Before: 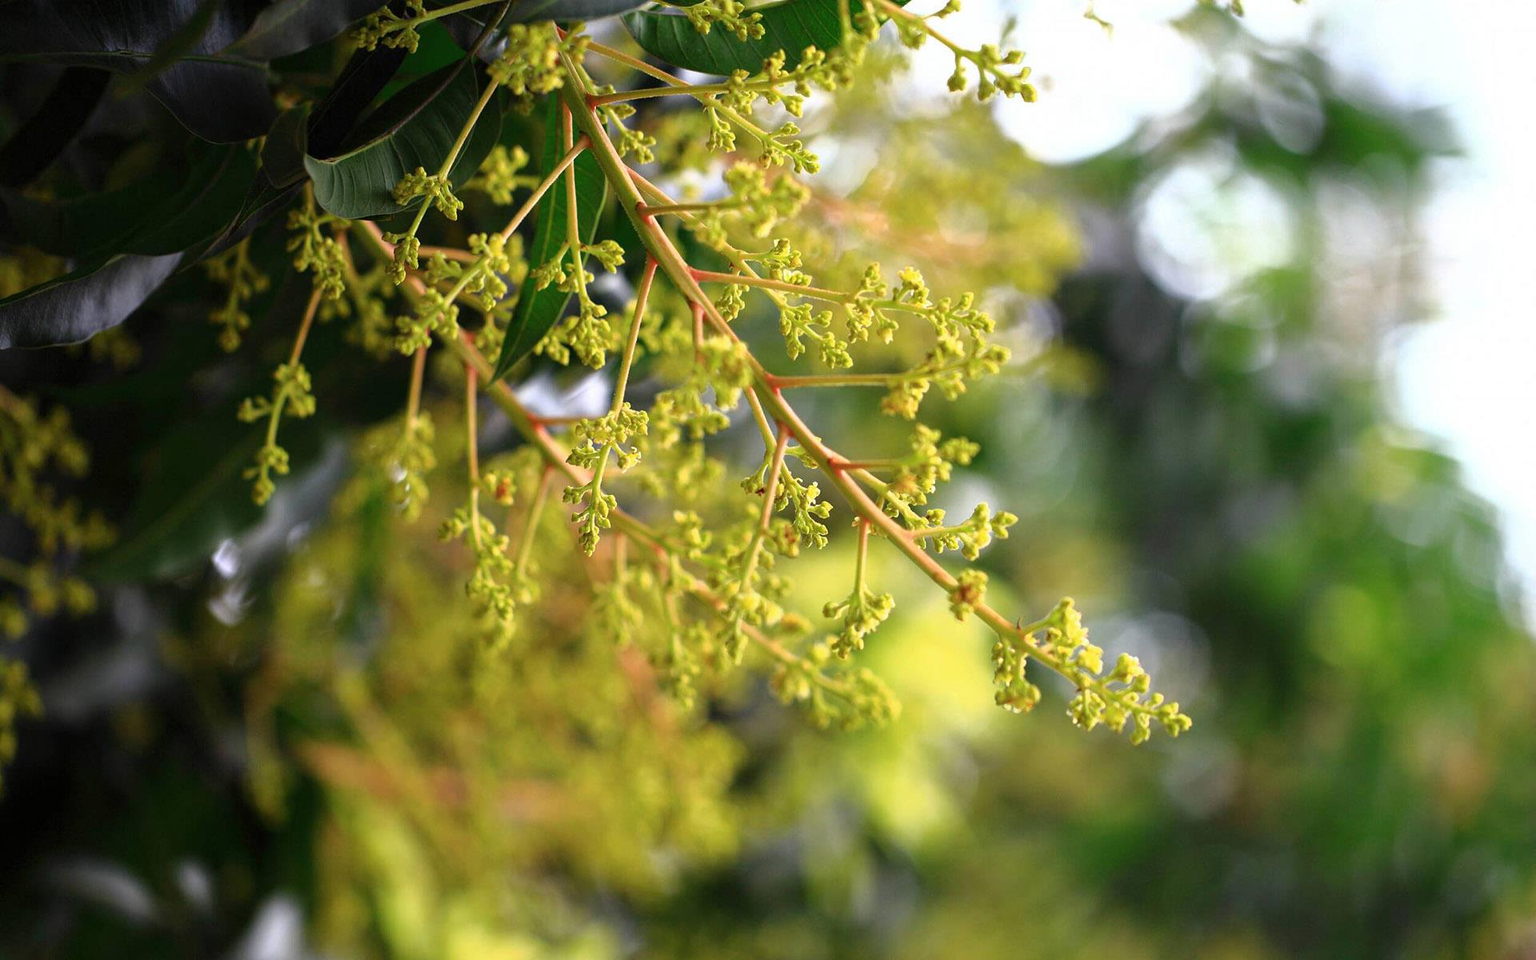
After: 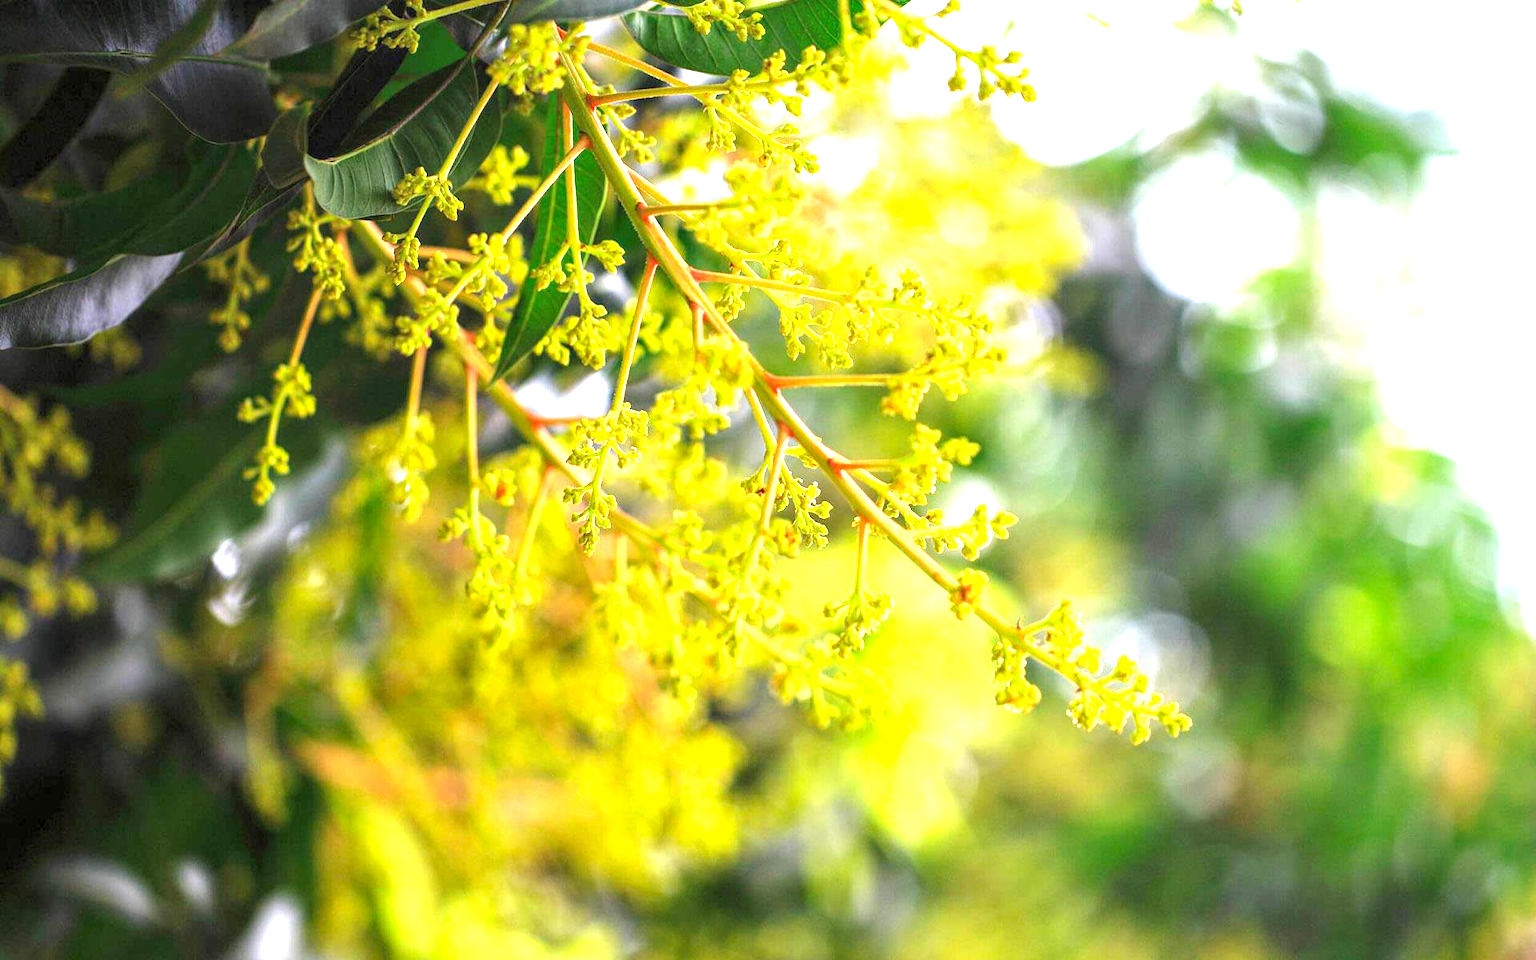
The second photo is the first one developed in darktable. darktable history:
contrast brightness saturation: brightness 0.086, saturation 0.194
exposure: black level correction 0, exposure 1.381 EV, compensate highlight preservation false
local contrast: on, module defaults
